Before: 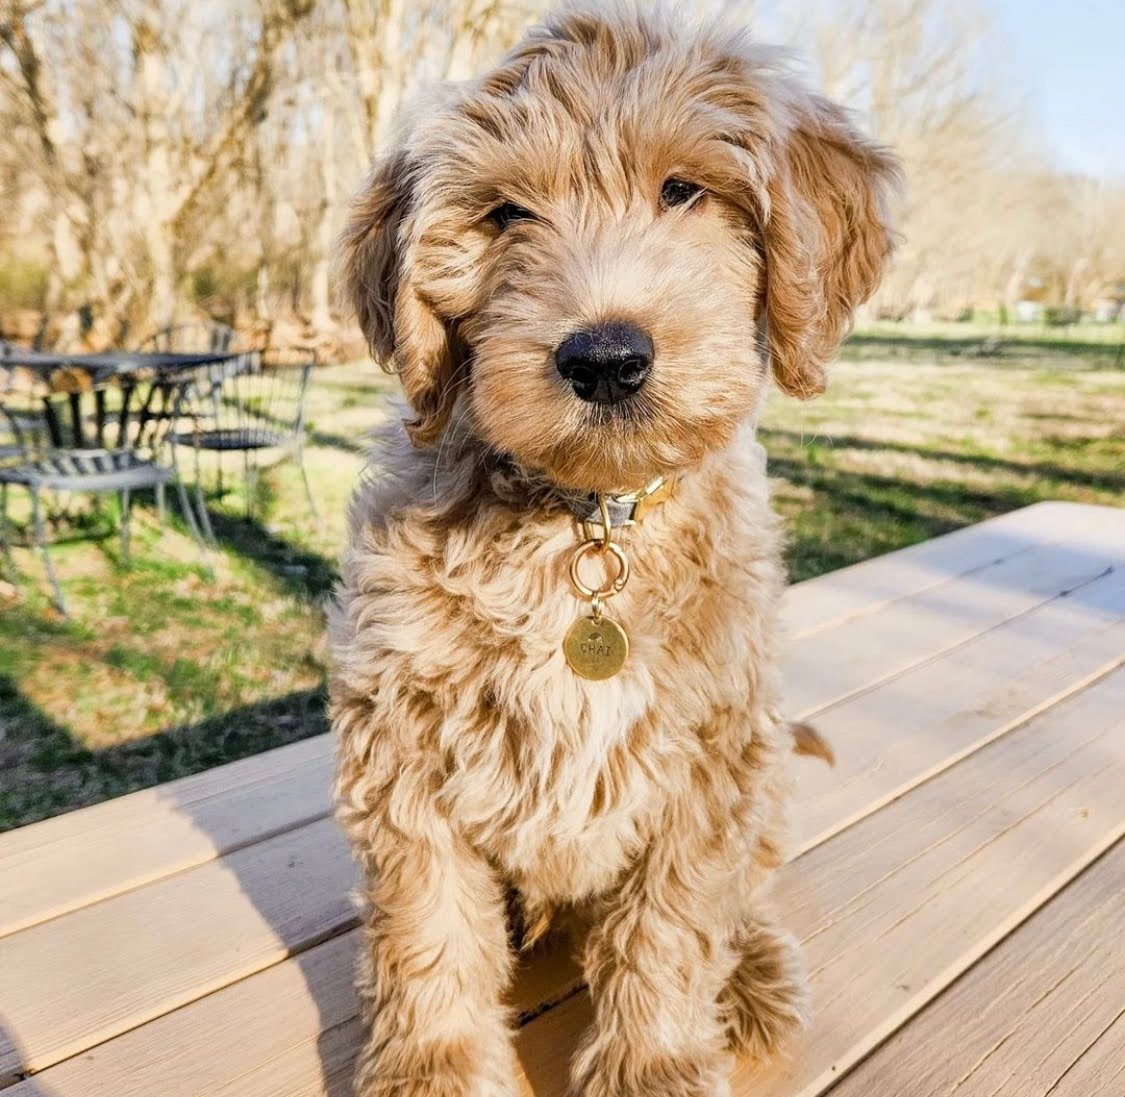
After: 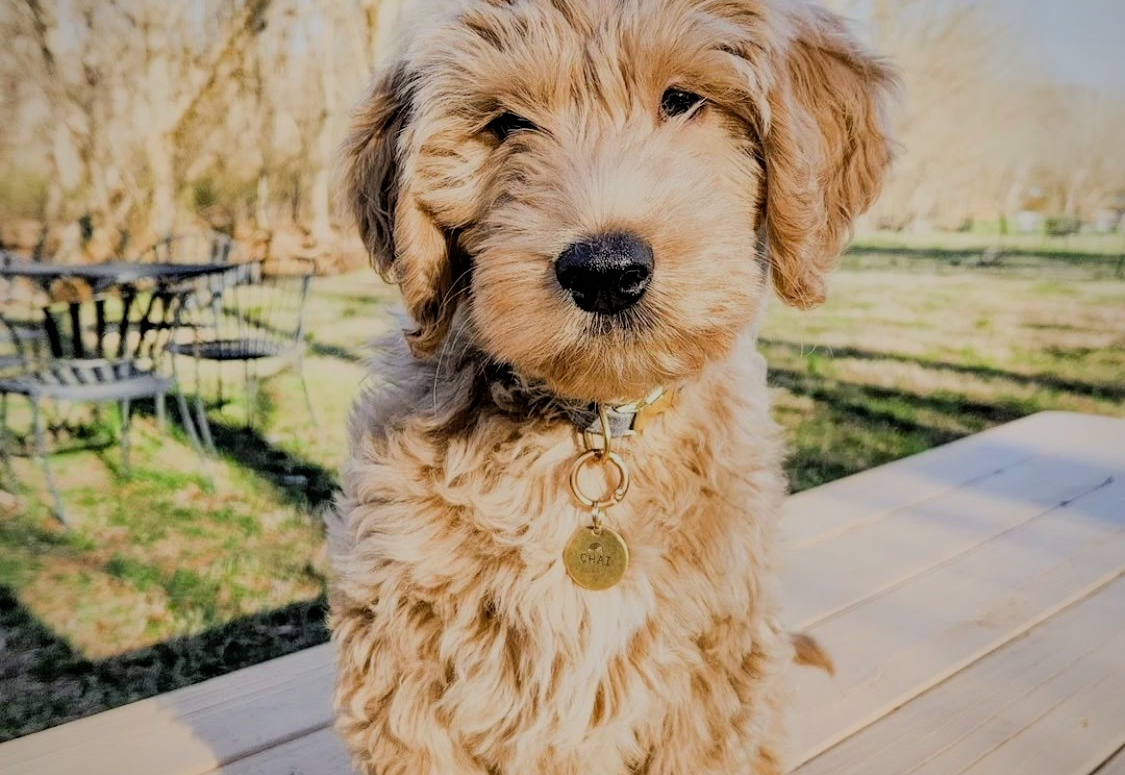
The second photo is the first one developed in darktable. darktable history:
vignetting: fall-off radius 81.94%
filmic rgb: black relative exposure -6.15 EV, white relative exposure 6.96 EV, hardness 2.23, color science v6 (2022)
crop and rotate: top 8.293%, bottom 20.996%
